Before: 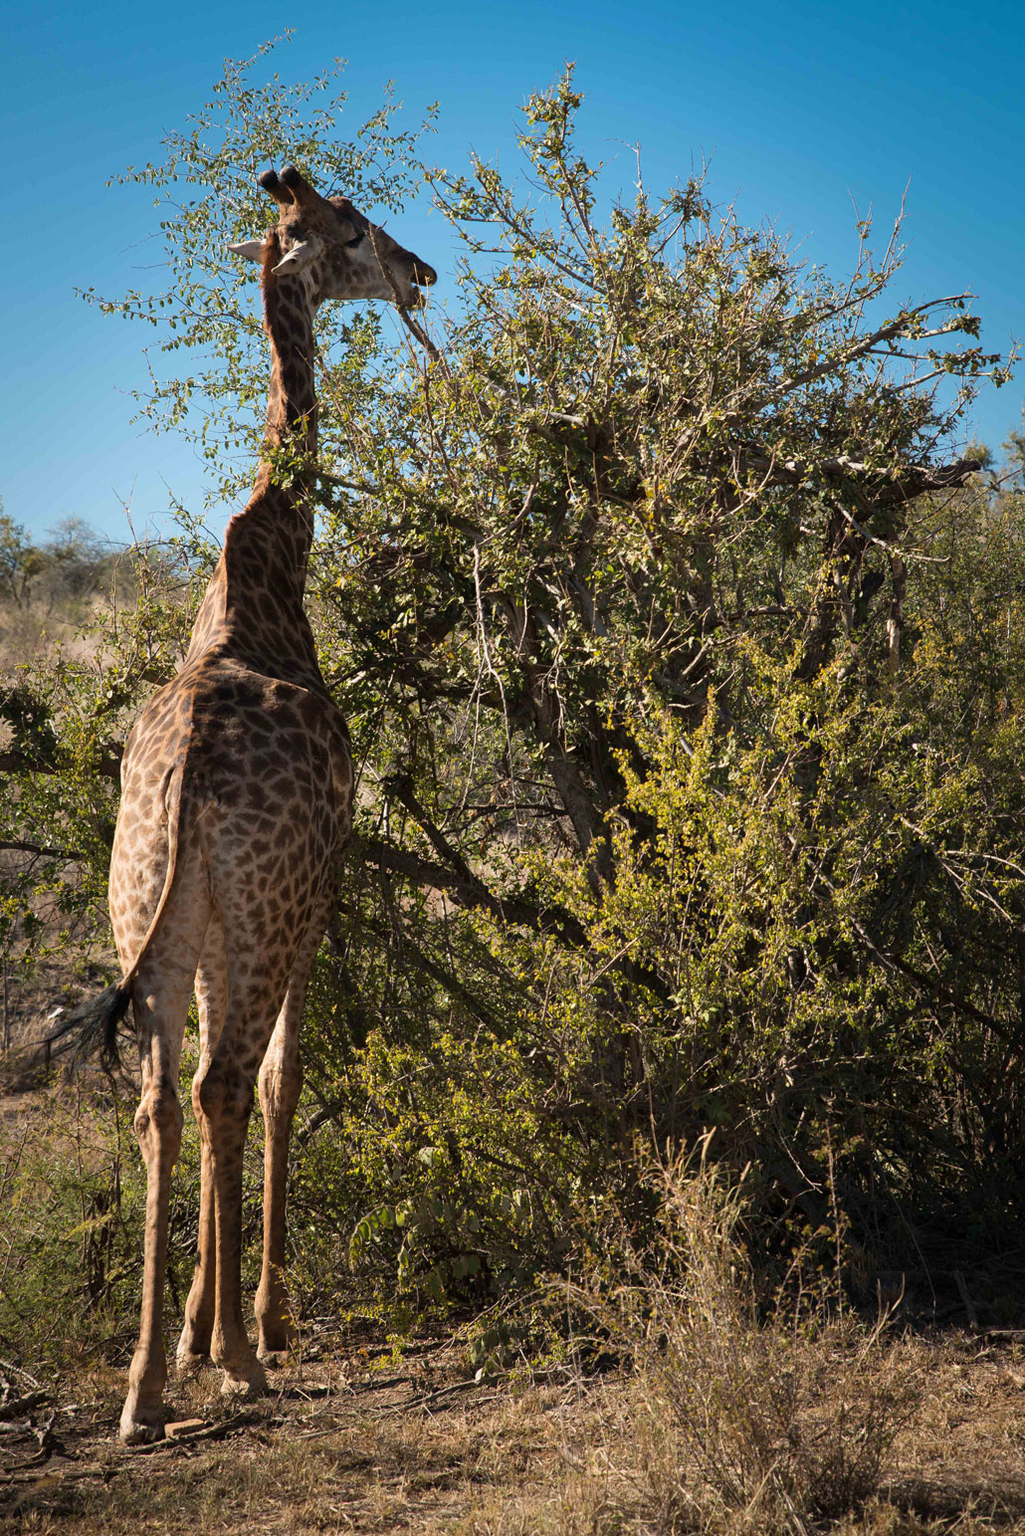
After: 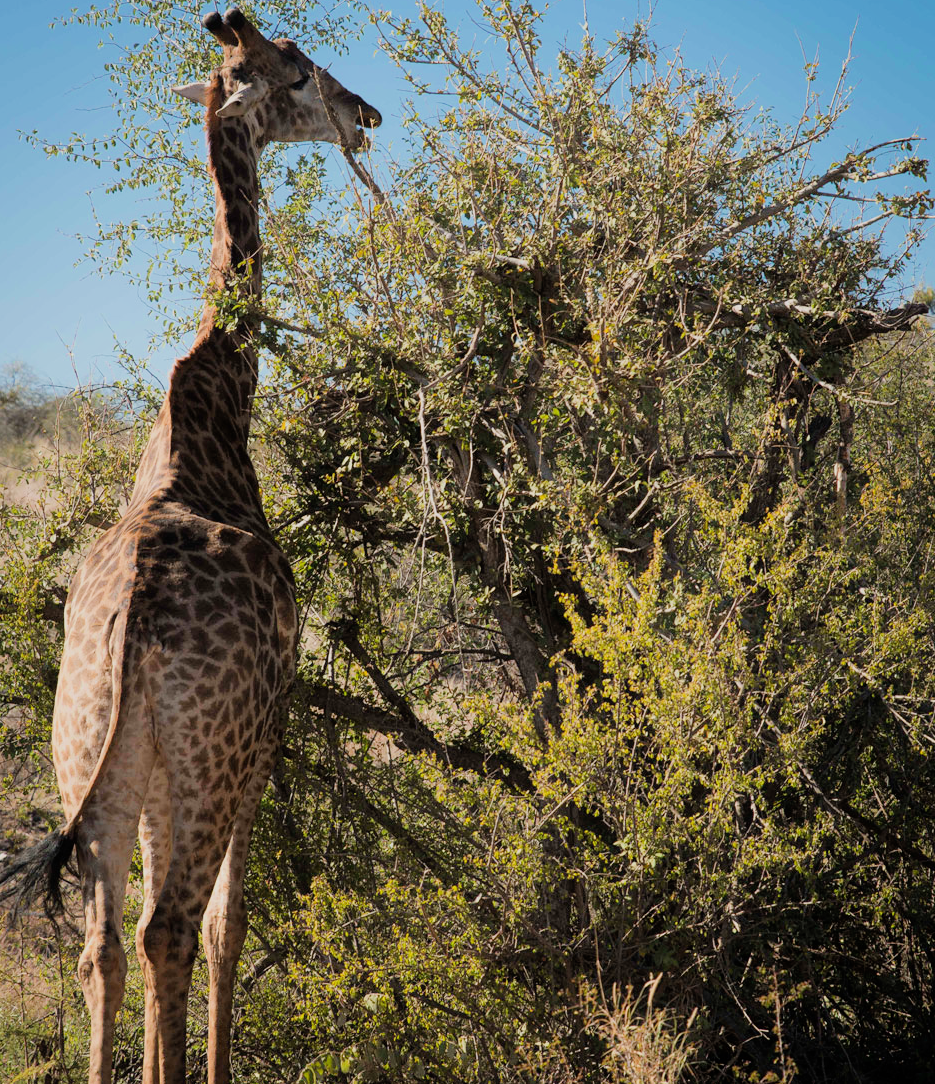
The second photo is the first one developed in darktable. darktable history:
exposure: exposure 0.636 EV, compensate highlight preservation false
filmic rgb: black relative exposure -7.32 EV, white relative exposure 5.09 EV, hardness 3.2
contrast equalizer: y [[0.5, 0.488, 0.462, 0.461, 0.491, 0.5], [0.5 ×6], [0.5 ×6], [0 ×6], [0 ×6]]
crop: left 5.596%, top 10.314%, right 3.534%, bottom 19.395%
